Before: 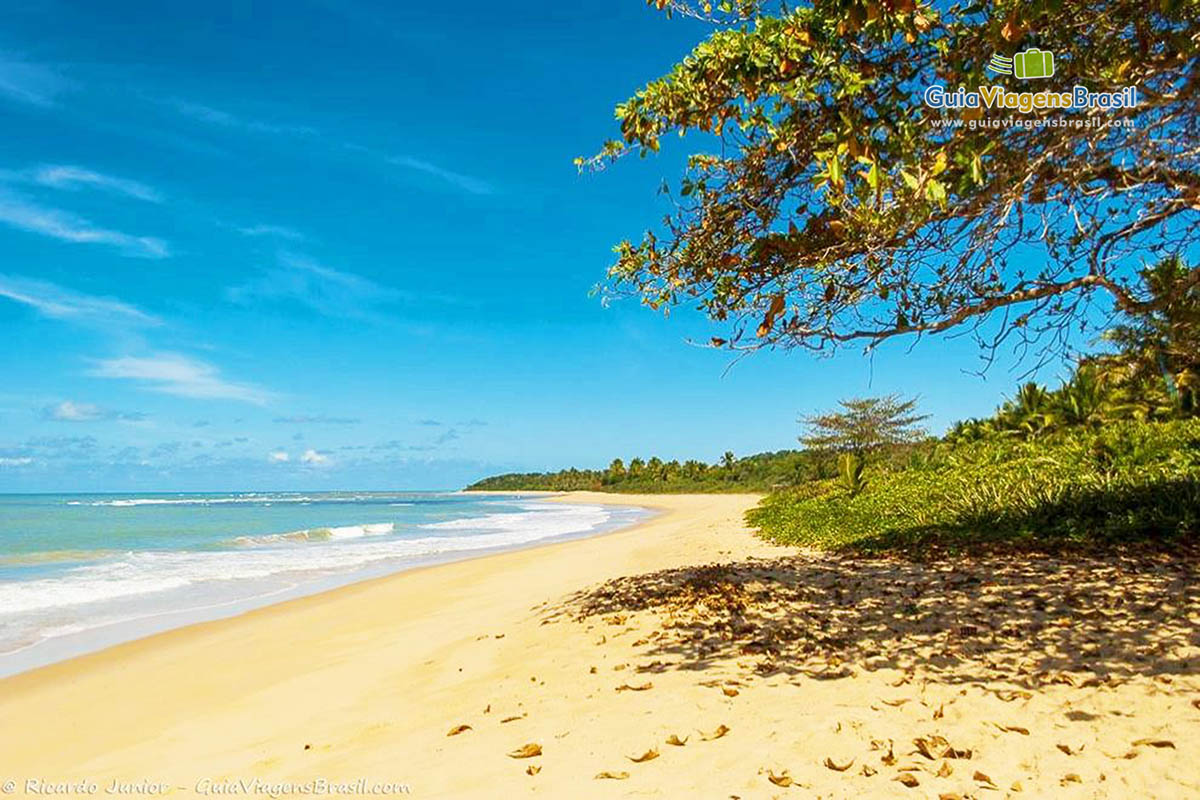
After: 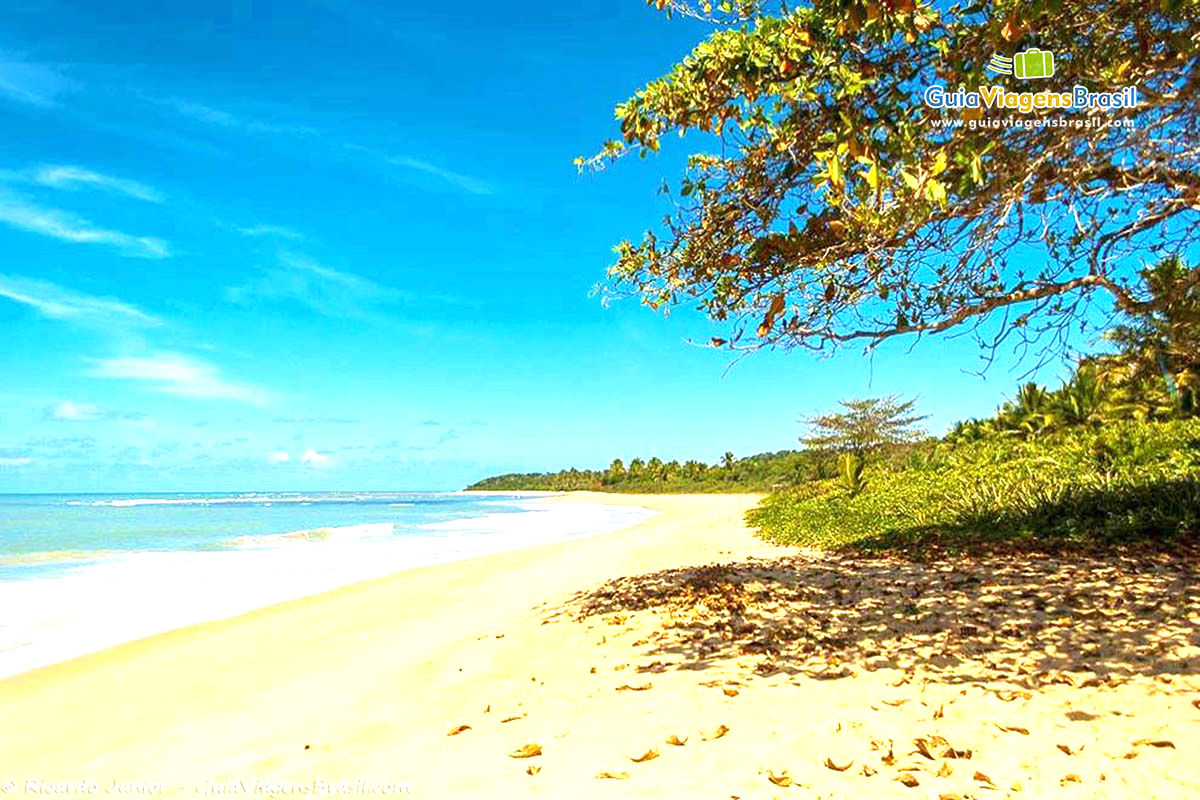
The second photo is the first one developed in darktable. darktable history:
exposure: exposure 0.76 EV, compensate highlight preservation false
